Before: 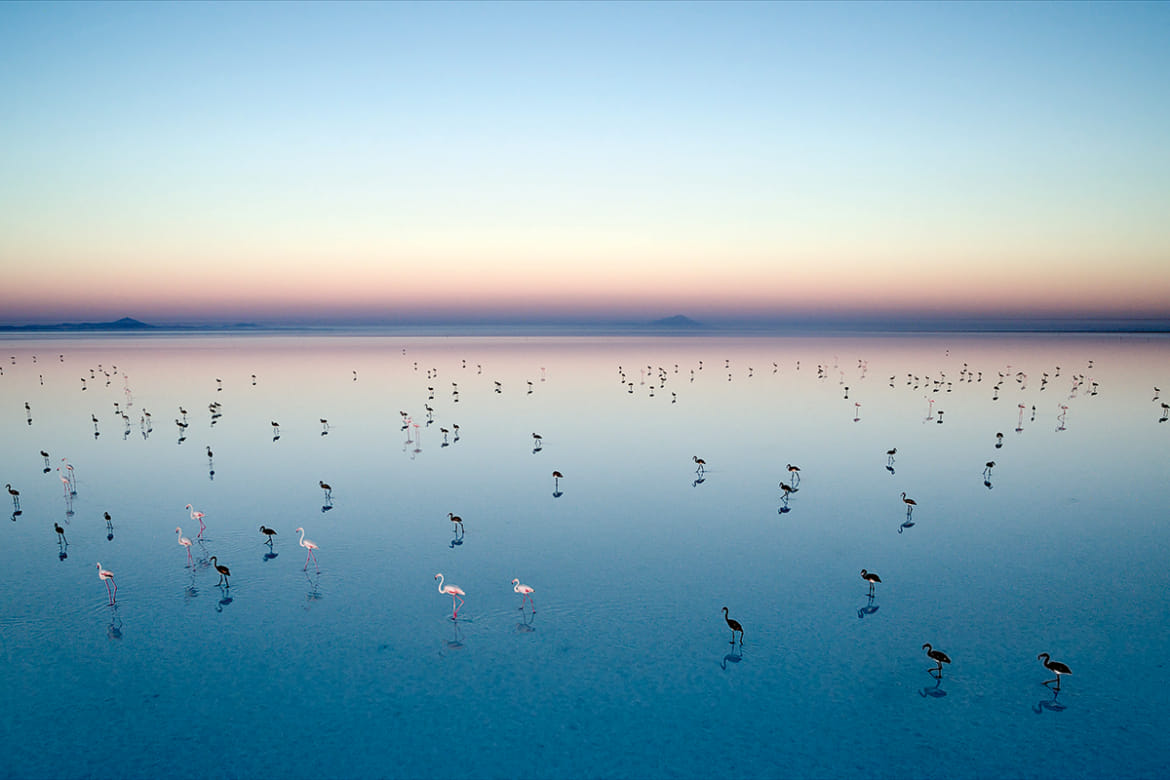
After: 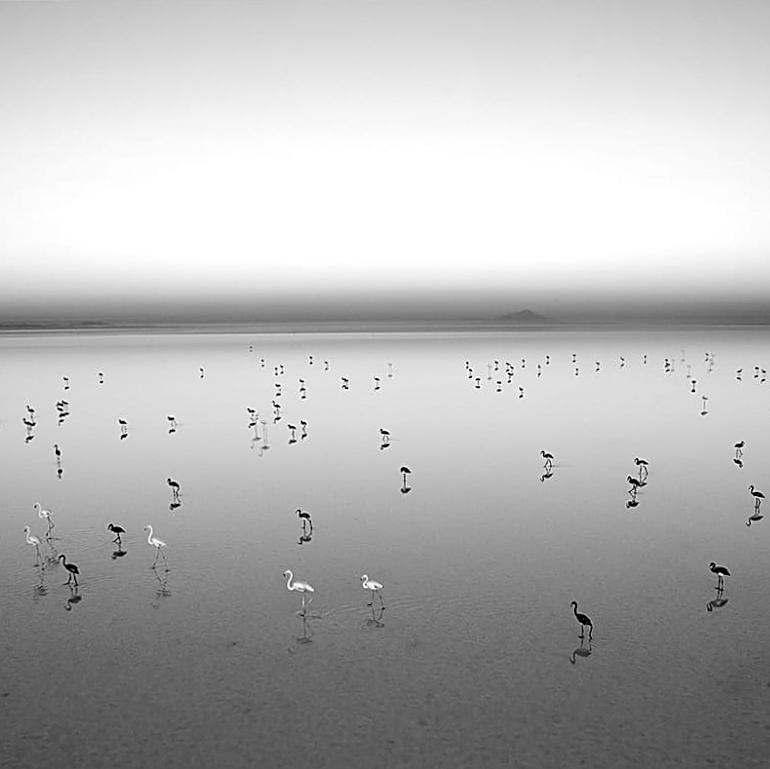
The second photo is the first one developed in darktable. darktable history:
crop and rotate: left 12.673%, right 20.66%
color correction: highlights a* 17.03, highlights b* 0.205, shadows a* -15.38, shadows b* -14.56, saturation 1.5
rotate and perspective: rotation -0.45°, automatic cropping original format, crop left 0.008, crop right 0.992, crop top 0.012, crop bottom 0.988
tone equalizer: on, module defaults
sharpen: on, module defaults
exposure: exposure 0.217 EV, compensate highlight preservation false
monochrome: on, module defaults
